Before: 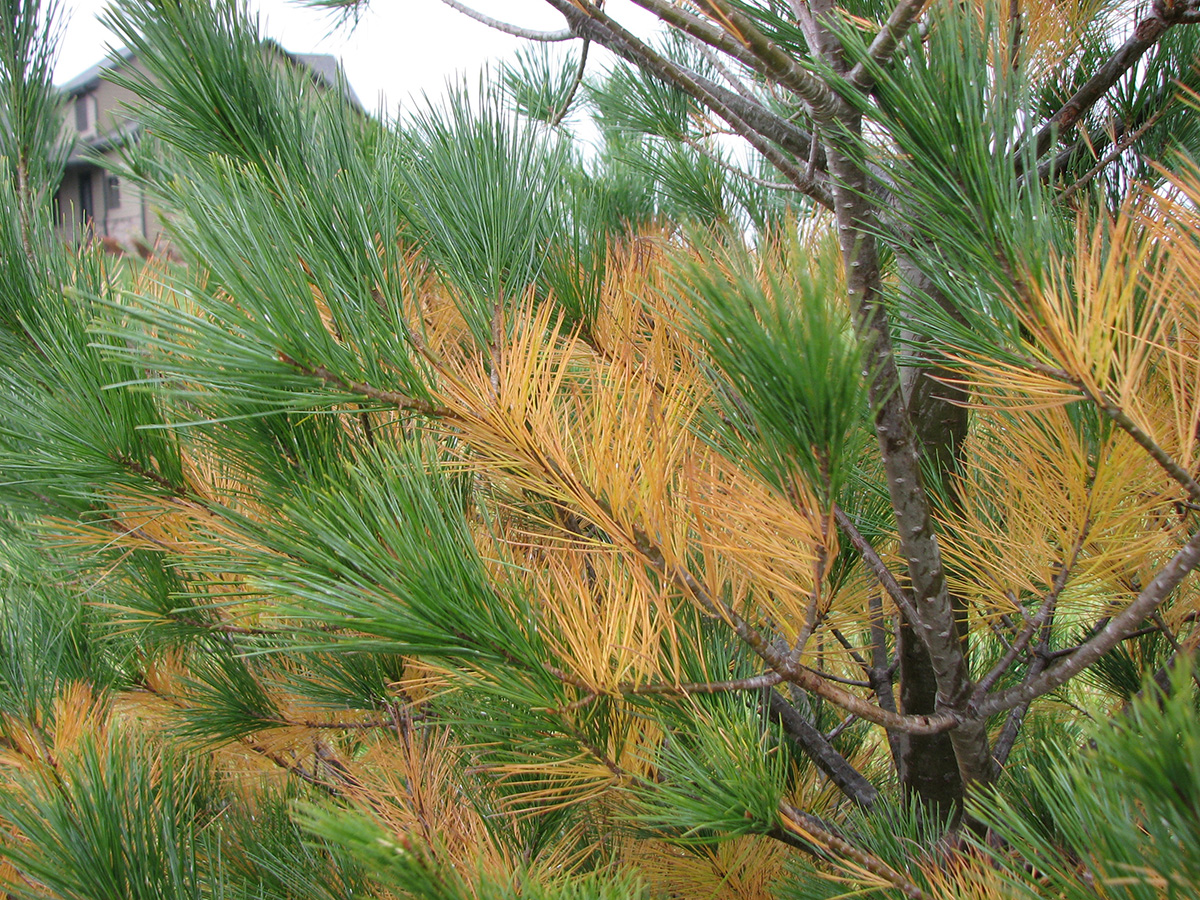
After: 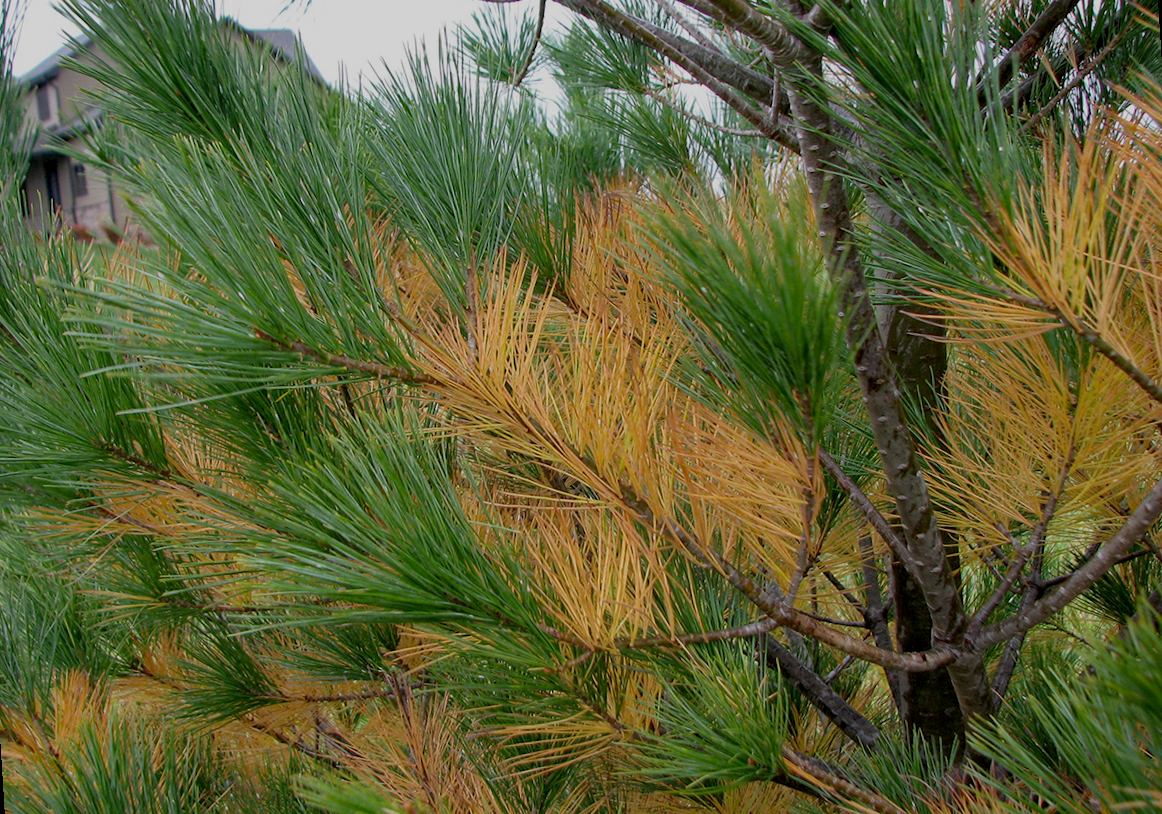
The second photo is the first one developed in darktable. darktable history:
exposure: black level correction 0.009, exposure -0.637 EV, compensate highlight preservation false
haze removal: strength 0.29, distance 0.25, compatibility mode true, adaptive false
rotate and perspective: rotation -3.52°, crop left 0.036, crop right 0.964, crop top 0.081, crop bottom 0.919
